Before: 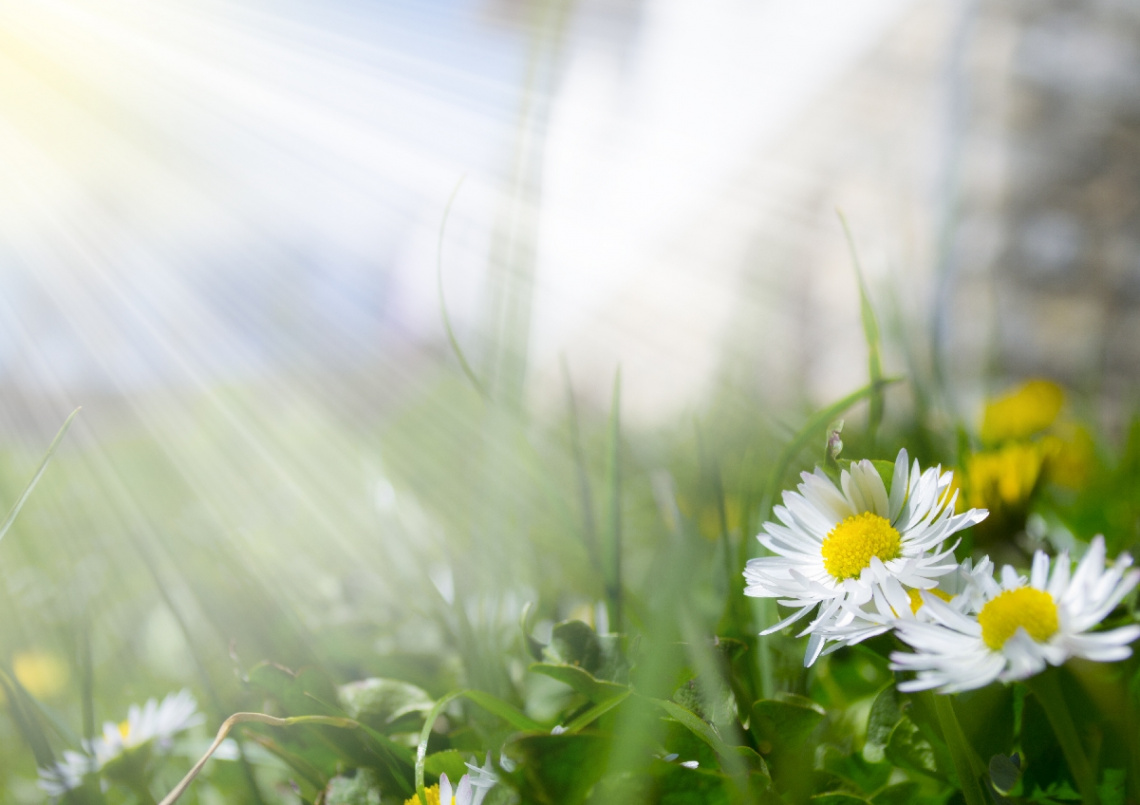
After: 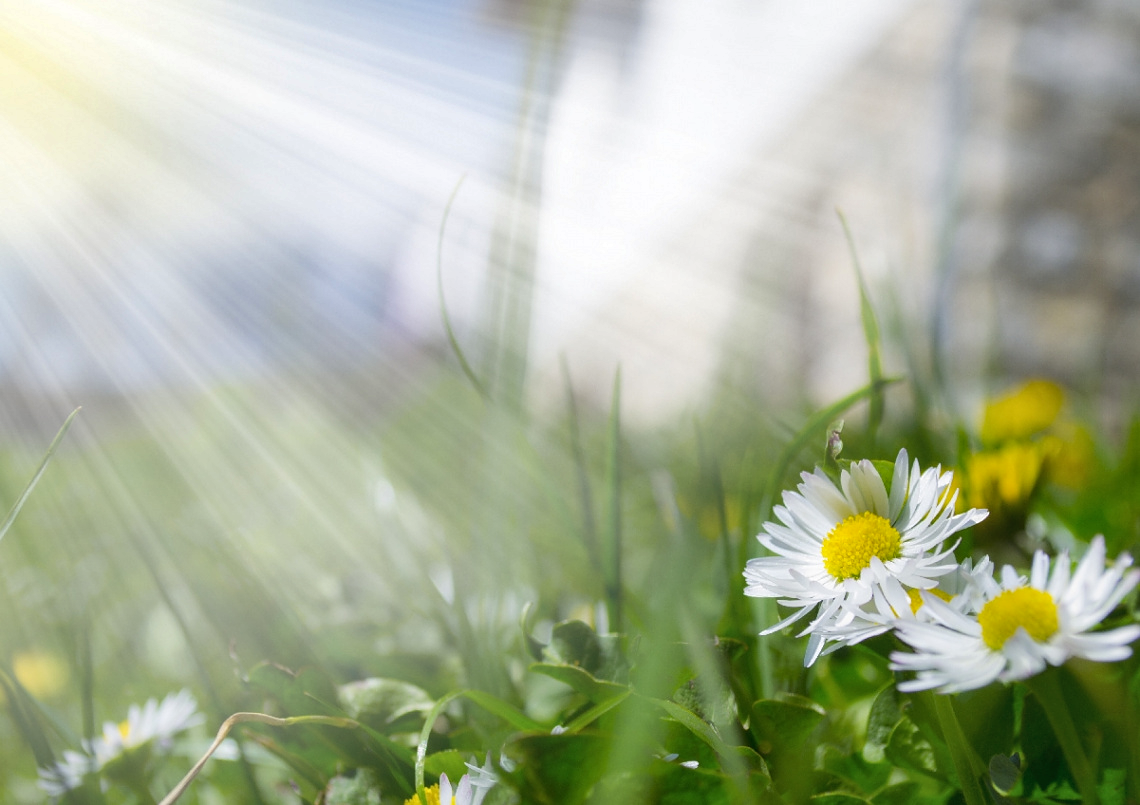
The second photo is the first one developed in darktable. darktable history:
sharpen: radius 0.99
local contrast: detail 109%
shadows and highlights: soften with gaussian
